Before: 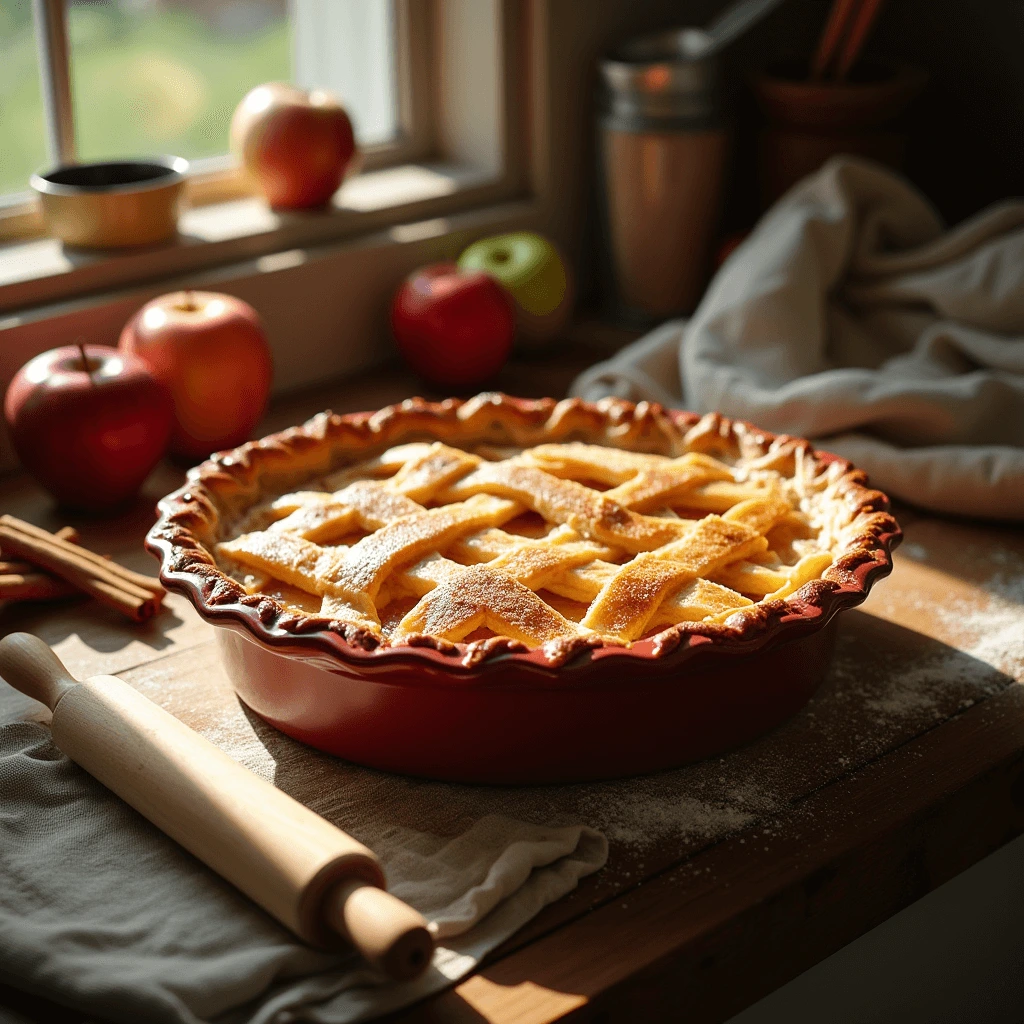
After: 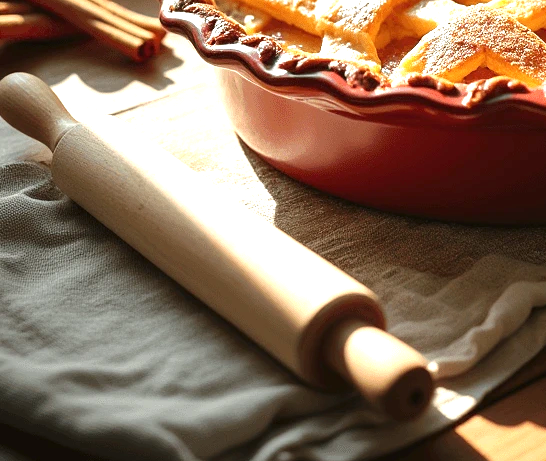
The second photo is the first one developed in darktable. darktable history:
crop and rotate: top 54.778%, right 46.61%, bottom 0.159%
exposure: black level correction 0, exposure 0.877 EV, compensate exposure bias true, compensate highlight preservation false
